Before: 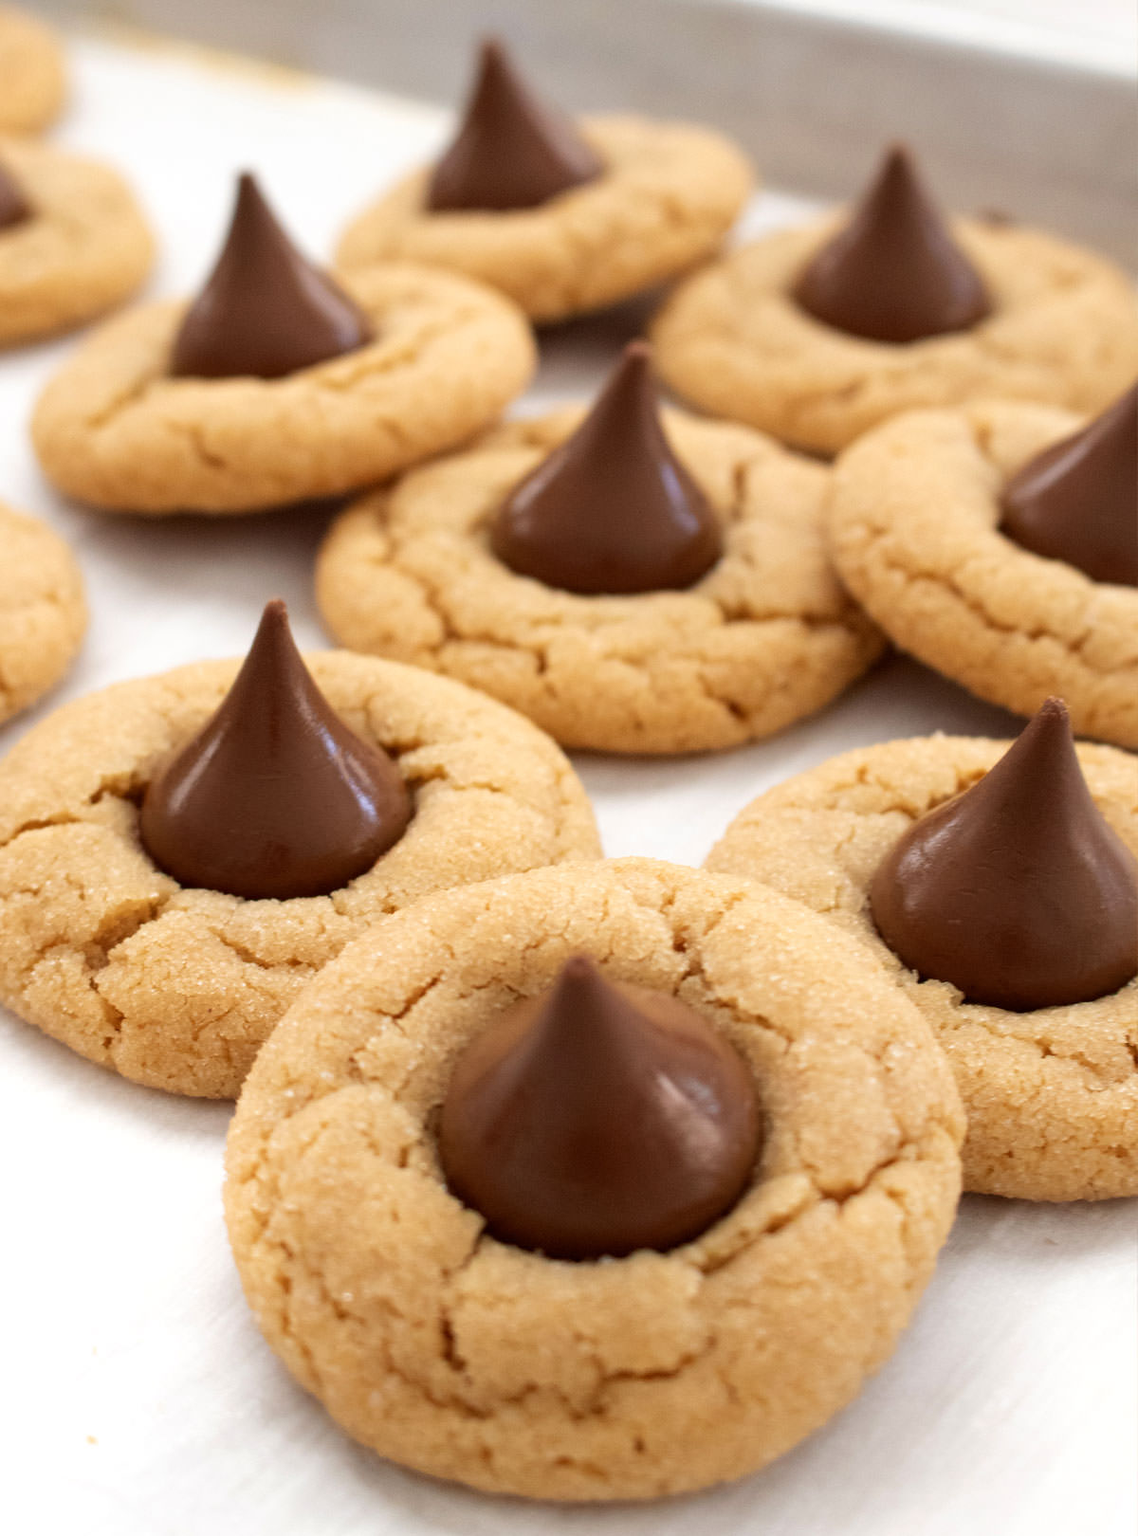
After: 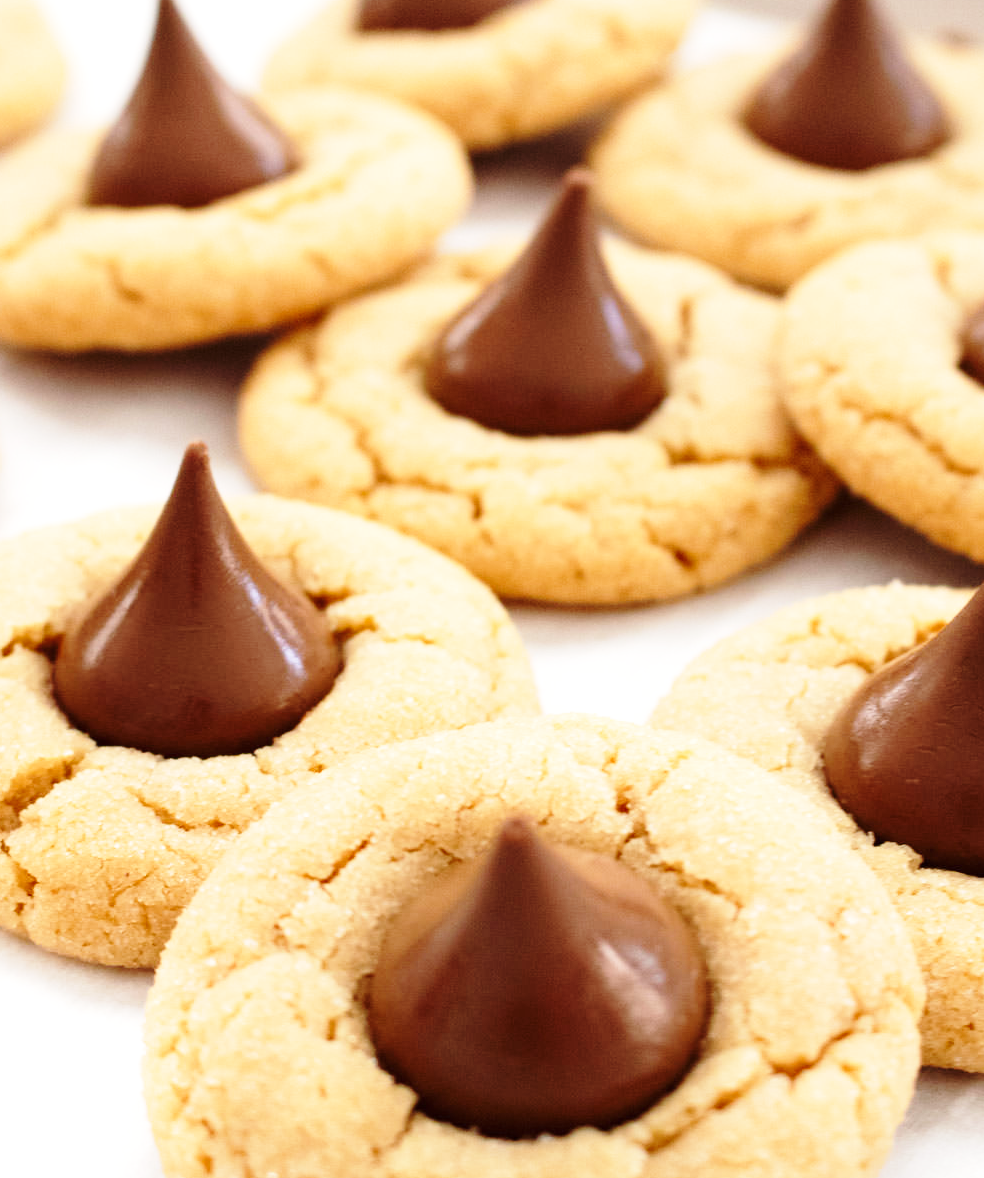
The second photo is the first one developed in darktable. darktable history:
contrast brightness saturation: saturation -0.05
crop: left 7.856%, top 11.836%, right 10.12%, bottom 15.387%
base curve: curves: ch0 [(0, 0) (0.028, 0.03) (0.121, 0.232) (0.46, 0.748) (0.859, 0.968) (1, 1)], preserve colors none
exposure: exposure 0.128 EV, compensate highlight preservation false
